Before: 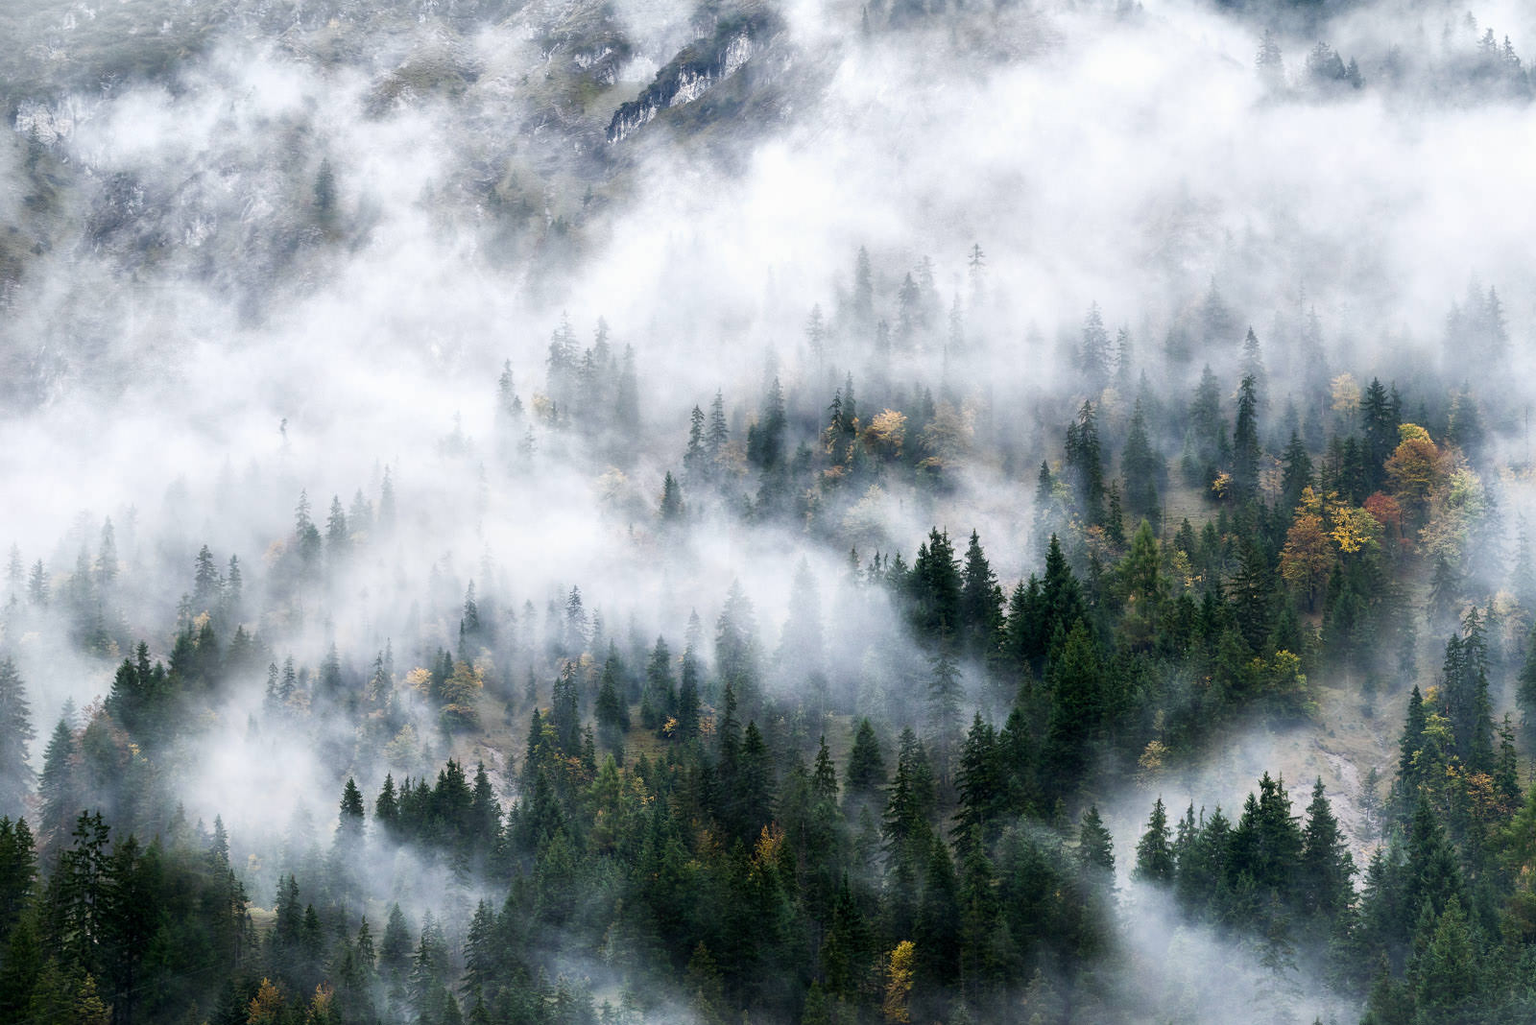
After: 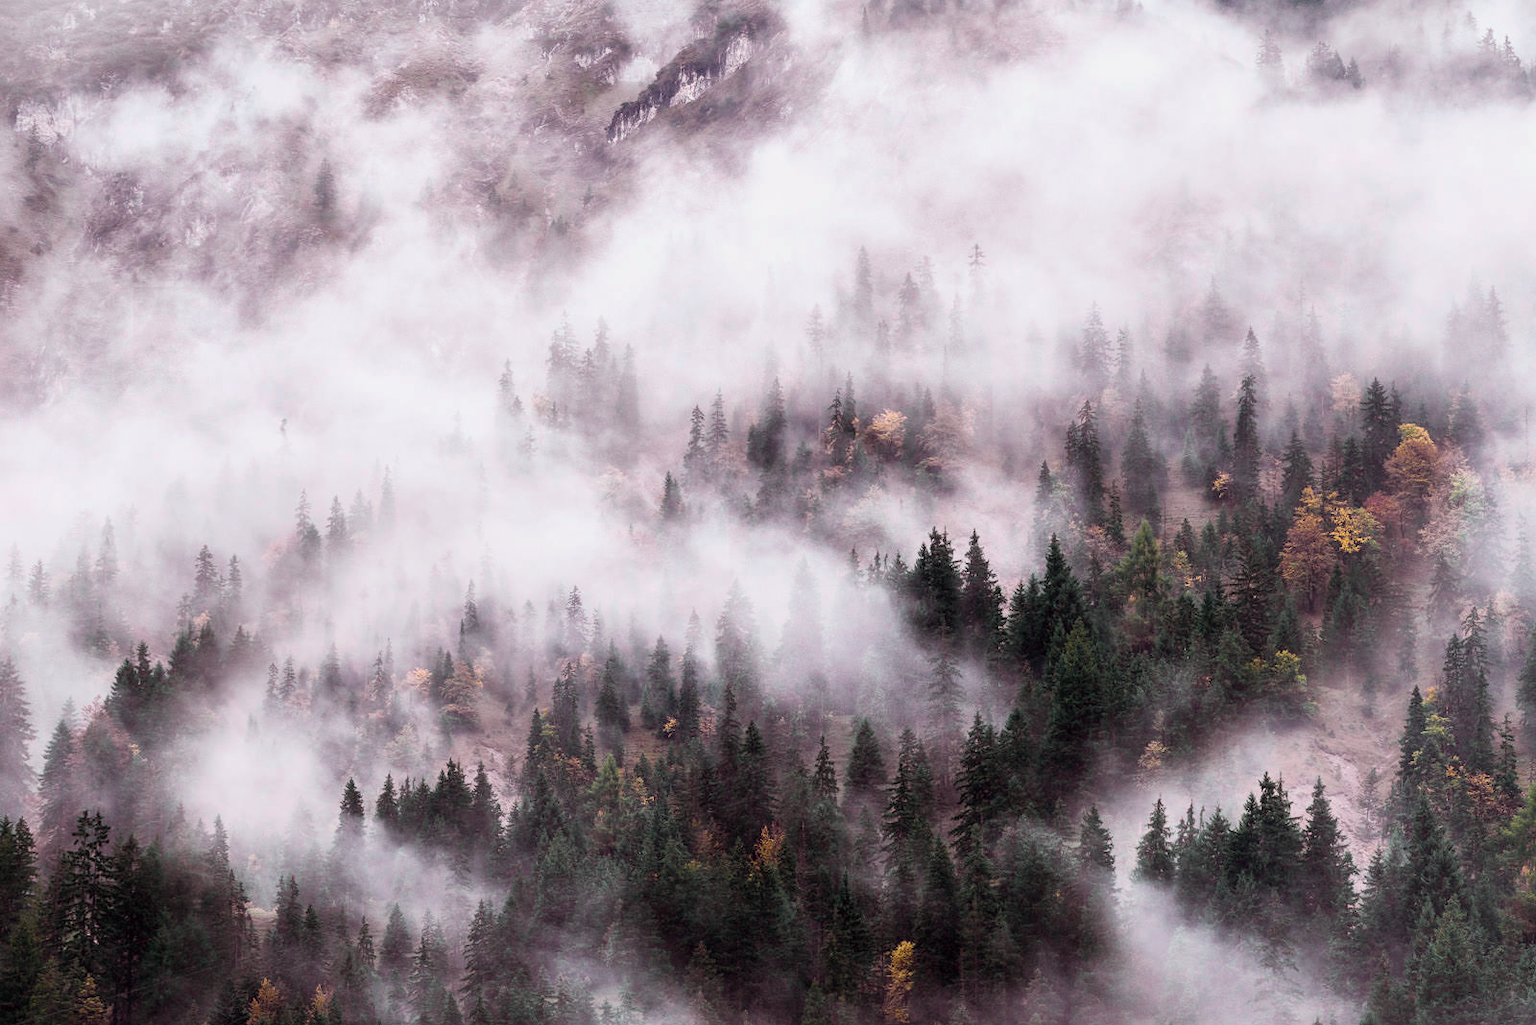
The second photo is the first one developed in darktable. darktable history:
rgb levels: mode RGB, independent channels, levels [[0, 0.474, 1], [0, 0.5, 1], [0, 0.5, 1]]
tone curve: curves: ch0 [(0, 0) (0.822, 0.825) (0.994, 0.955)]; ch1 [(0, 0) (0.226, 0.261) (0.383, 0.397) (0.46, 0.46) (0.498, 0.501) (0.524, 0.543) (0.578, 0.575) (1, 1)]; ch2 [(0, 0) (0.438, 0.456) (0.5, 0.495) (0.547, 0.515) (0.597, 0.58) (0.629, 0.603) (1, 1)], color space Lab, independent channels, preserve colors none
